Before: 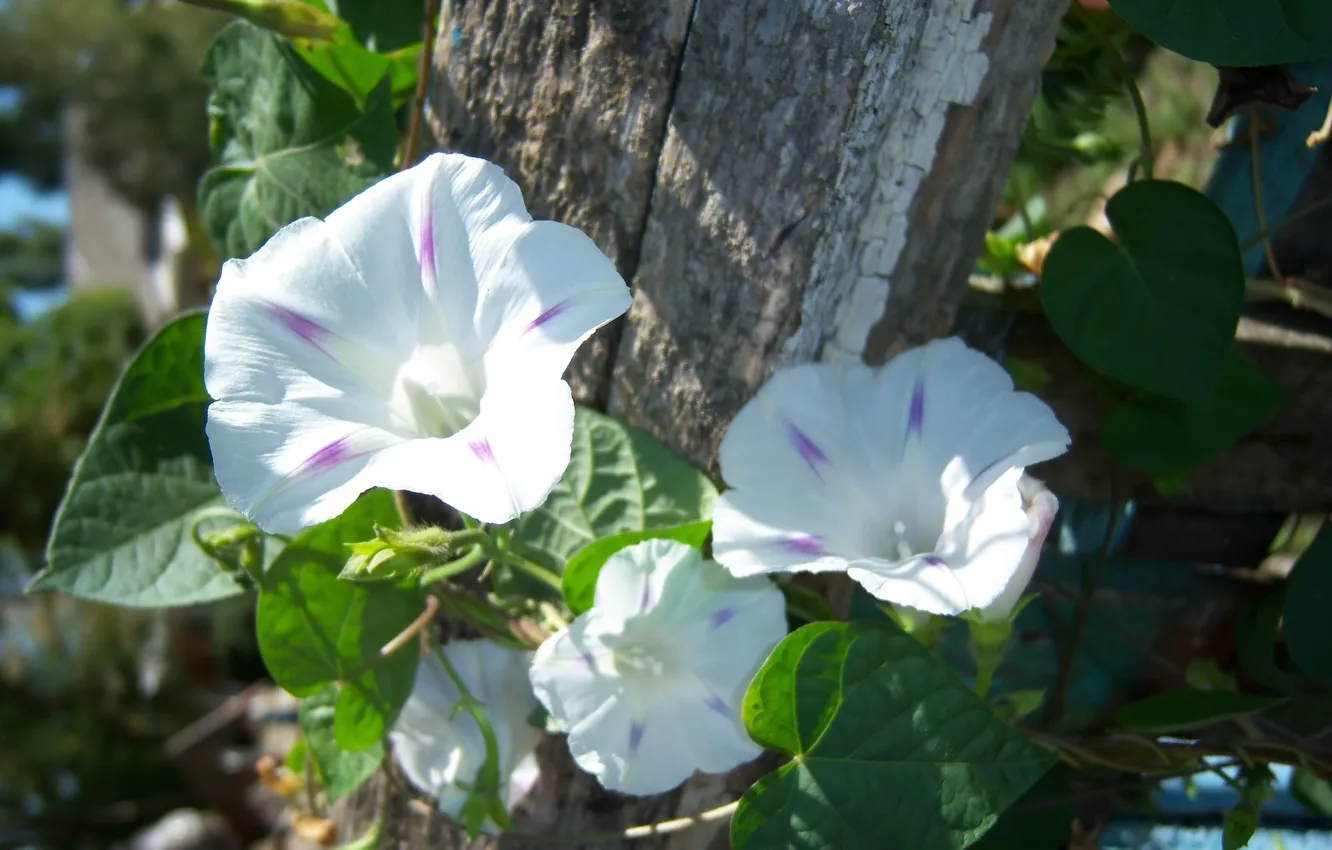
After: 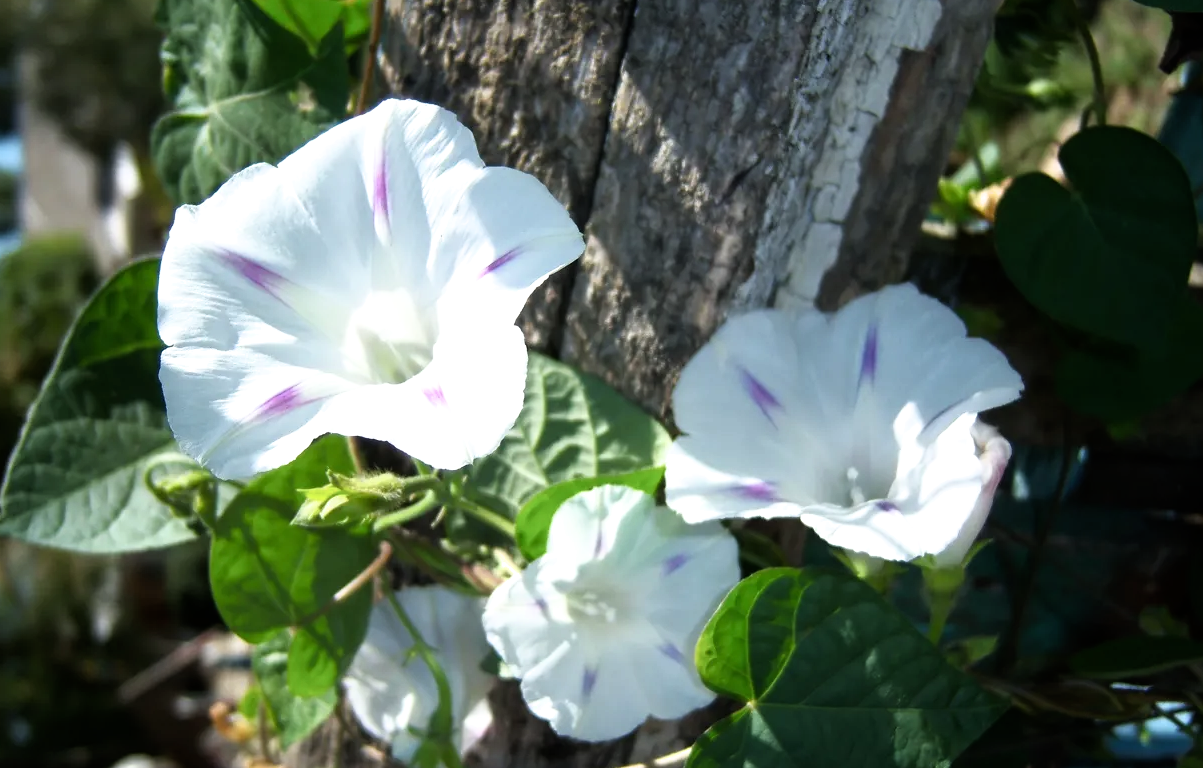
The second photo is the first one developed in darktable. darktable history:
crop: left 3.56%, top 6.408%, right 6.059%, bottom 3.23%
filmic rgb: black relative exposure -9.15 EV, white relative exposure 2.31 EV, hardness 7.47
